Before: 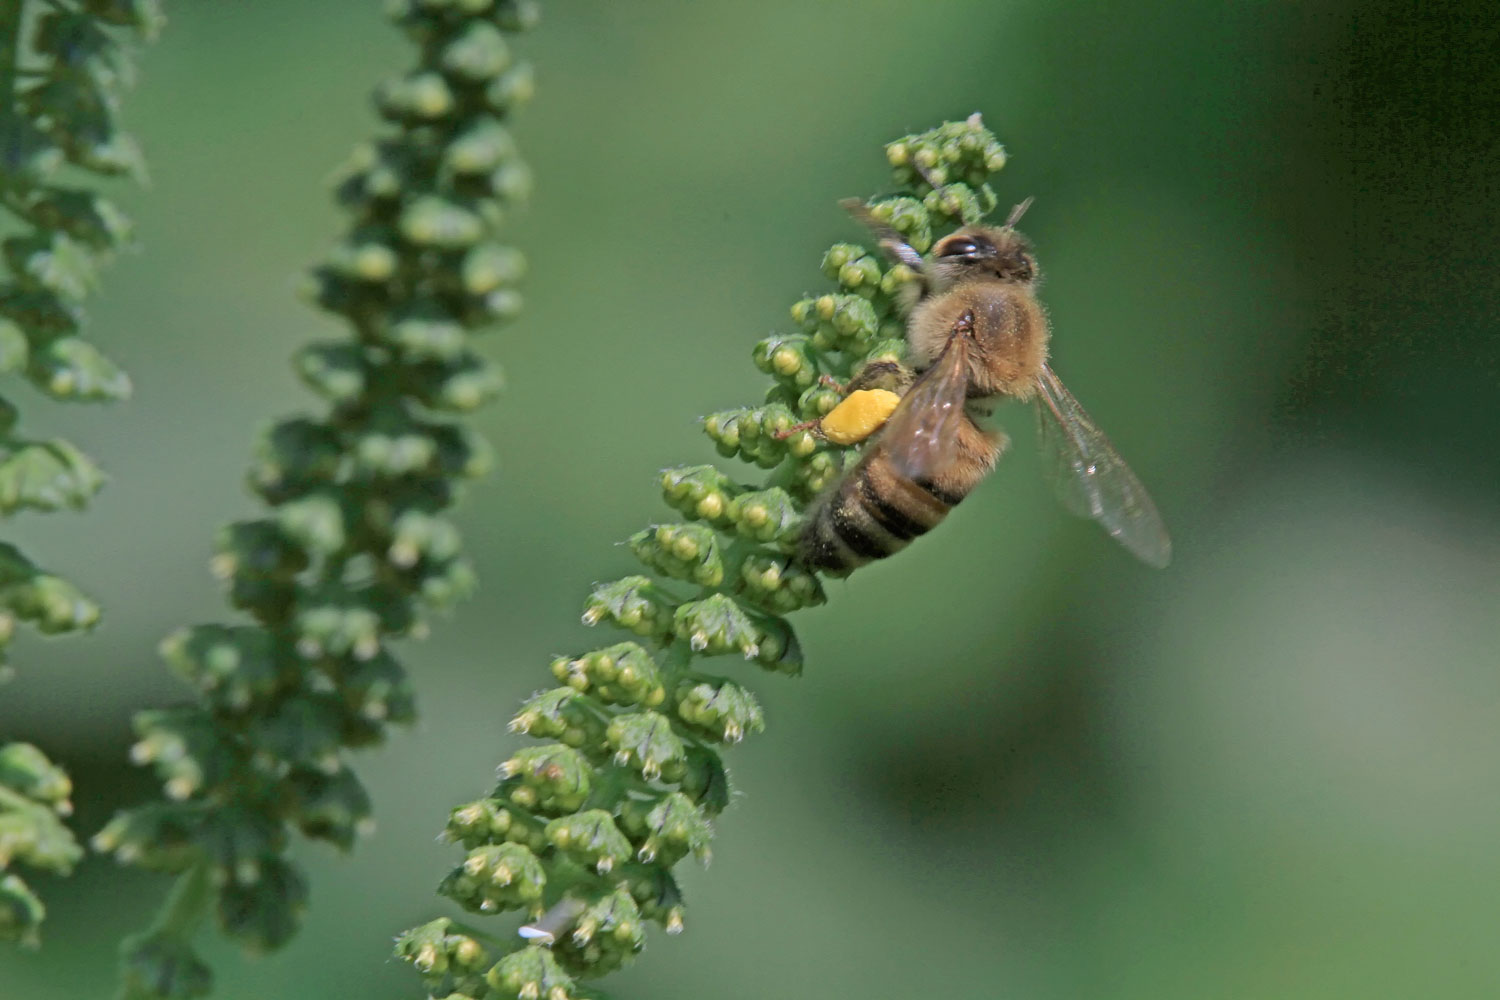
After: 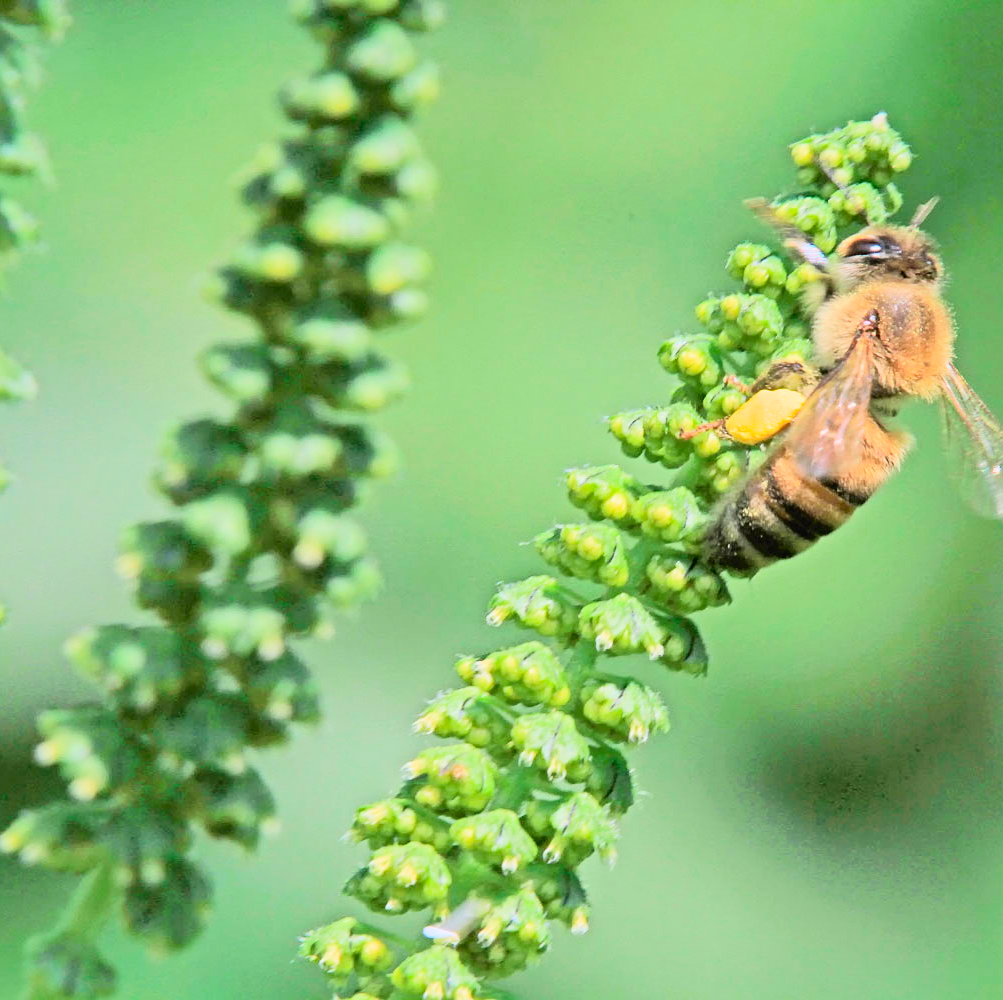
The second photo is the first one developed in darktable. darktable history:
exposure: black level correction 0, exposure 1.199 EV, compensate highlight preservation false
tone curve: curves: ch0 [(0.016, 0.011) (0.21, 0.113) (0.515, 0.476) (0.78, 0.795) (1, 0.981)], color space Lab, independent channels, preserve colors none
crop and rotate: left 6.336%, right 26.75%
shadows and highlights: on, module defaults
sharpen: amount 0.217
contrast brightness saturation: contrast 0.245, brightness 0.27, saturation 0.395
filmic rgb: black relative exposure -8.02 EV, white relative exposure 3.85 EV, hardness 4.31
